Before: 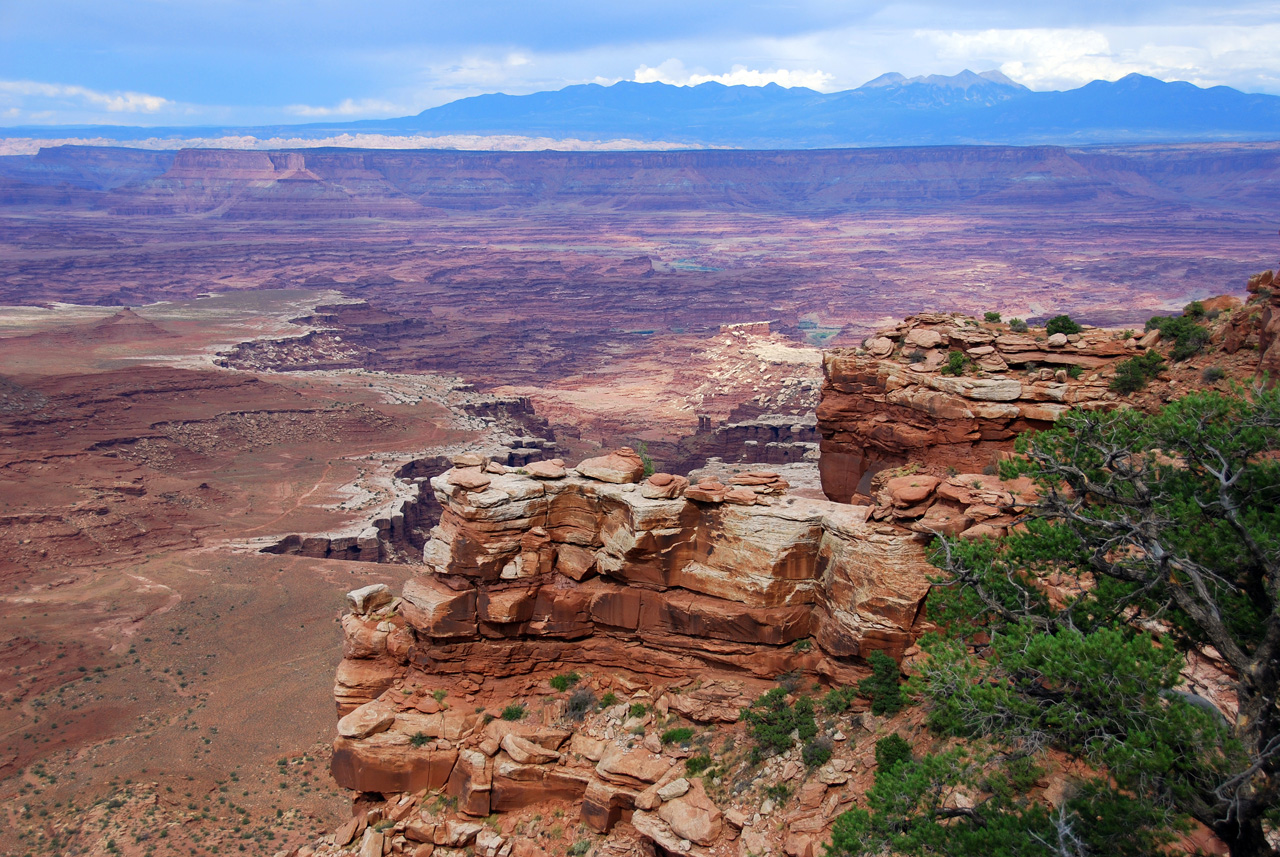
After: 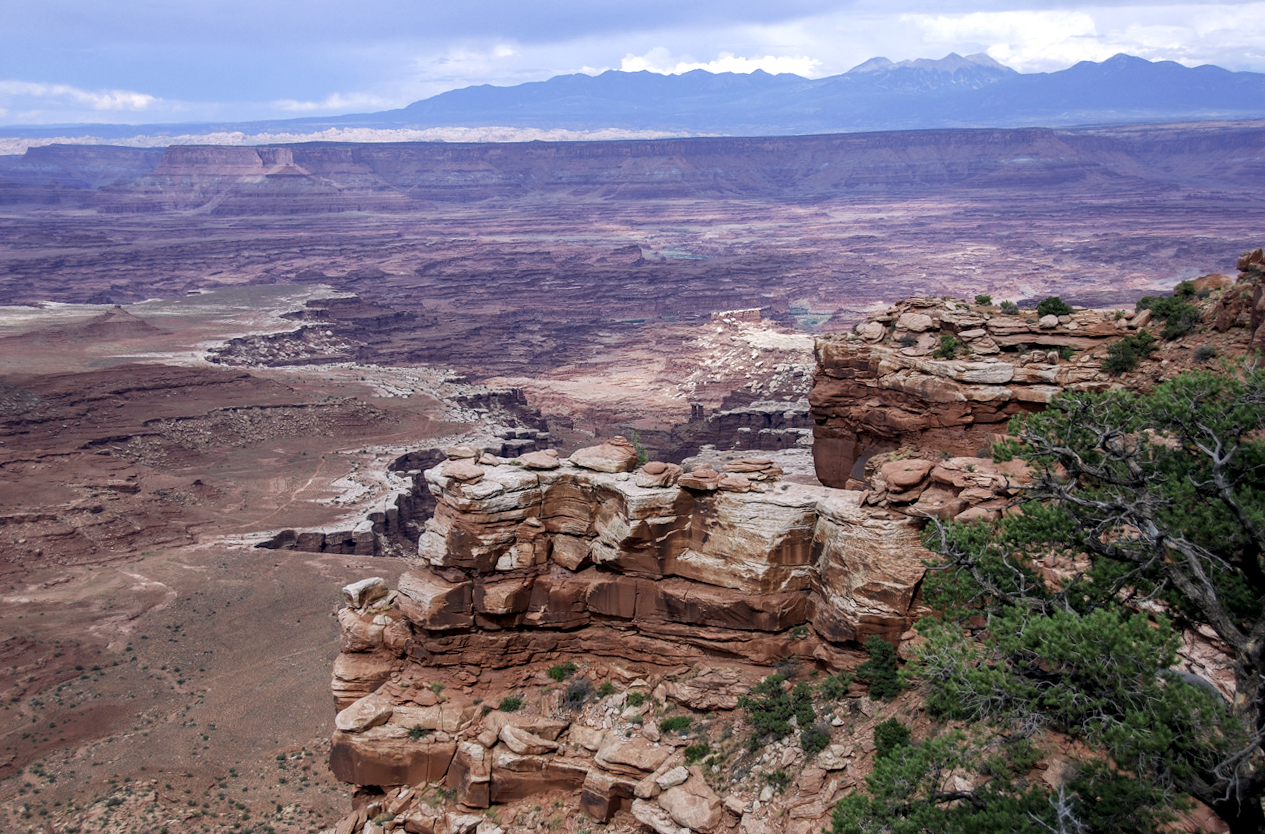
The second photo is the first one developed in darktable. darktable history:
local contrast: on, module defaults
color correction: highlights a* 5.59, highlights b* 5.24, saturation 0.68
white balance: red 0.924, blue 1.095
rotate and perspective: rotation -1°, crop left 0.011, crop right 0.989, crop top 0.025, crop bottom 0.975
